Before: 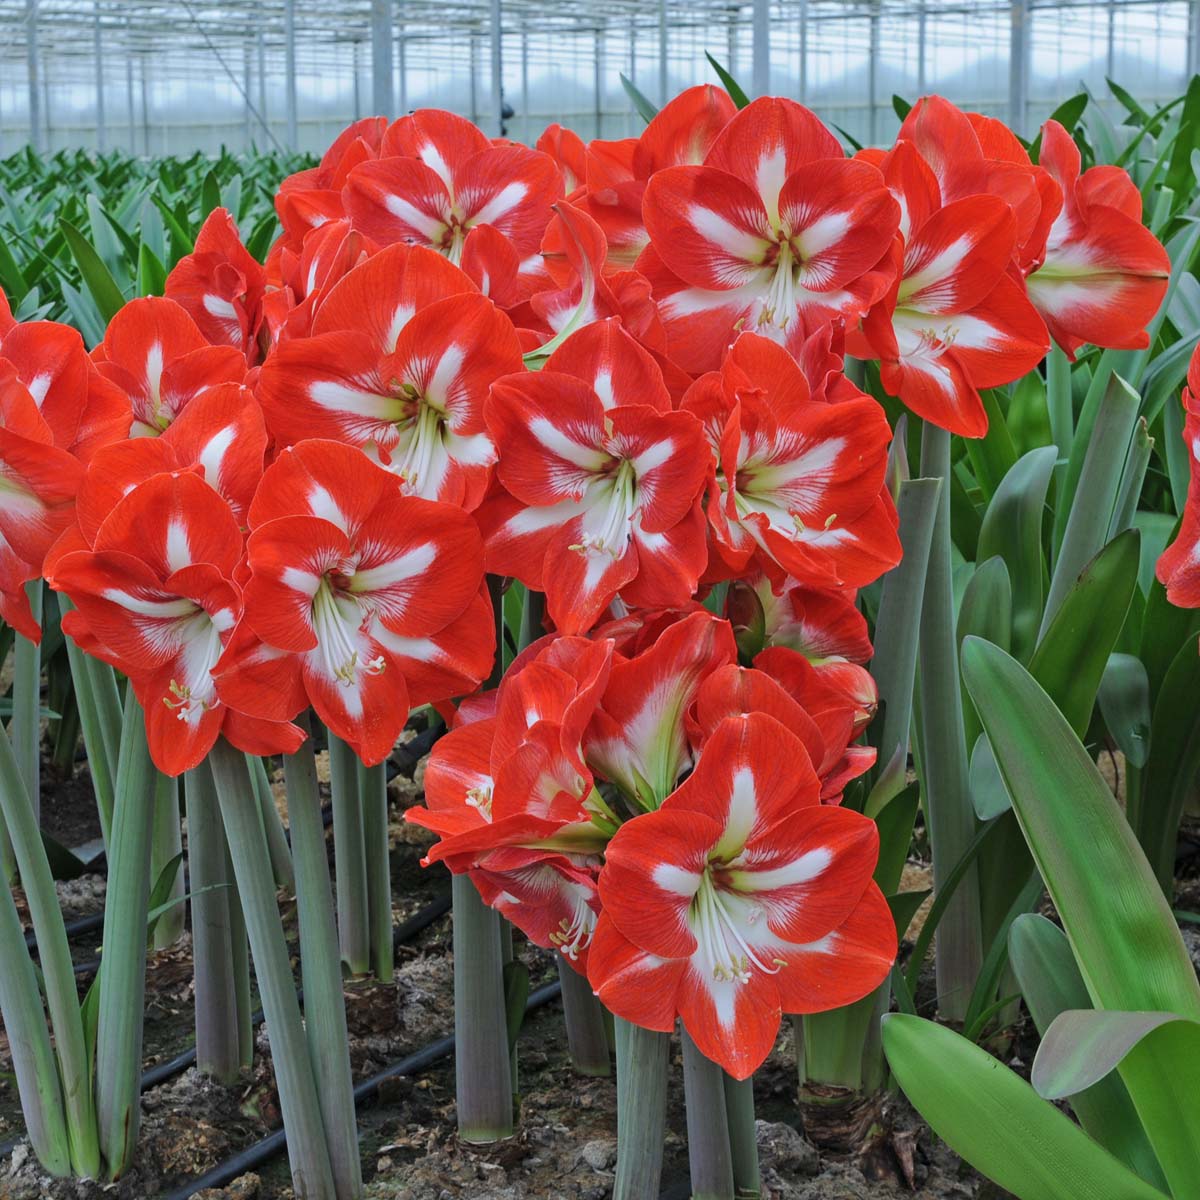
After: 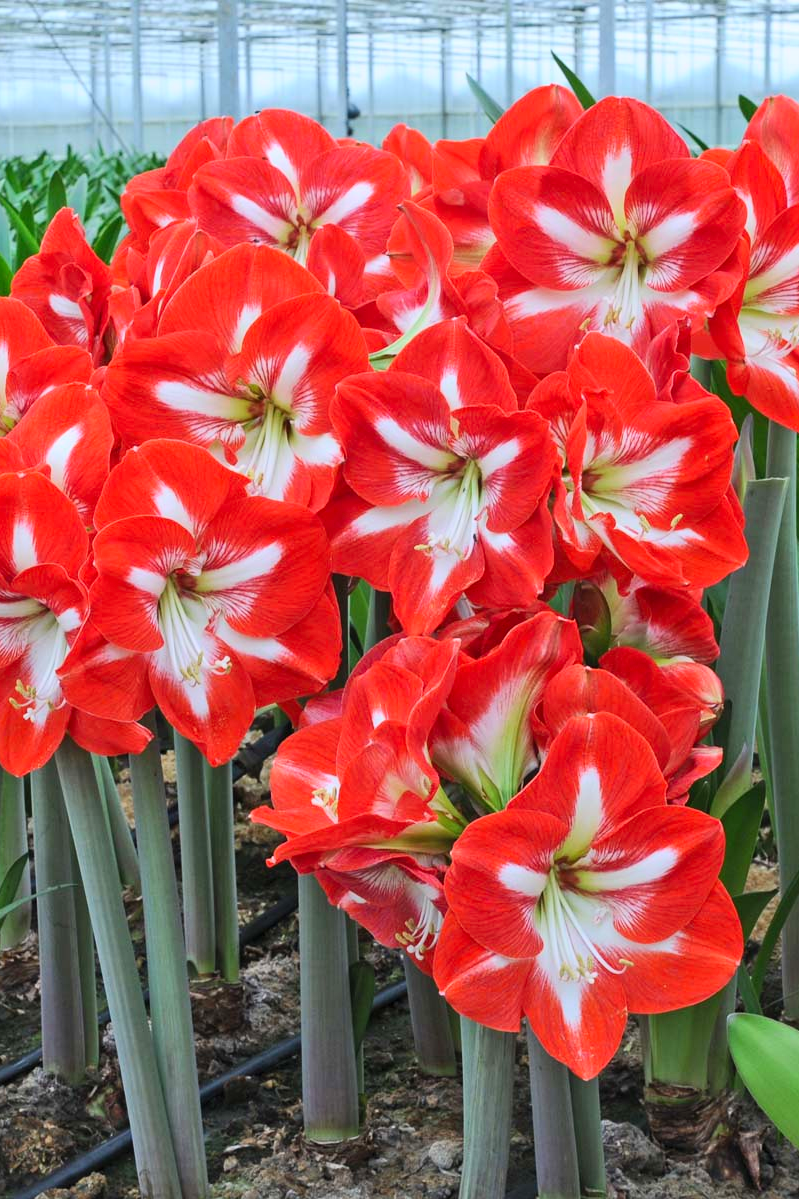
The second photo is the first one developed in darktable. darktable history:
crop and rotate: left 12.849%, right 20.491%
contrast brightness saturation: contrast 0.198, brightness 0.159, saturation 0.223
